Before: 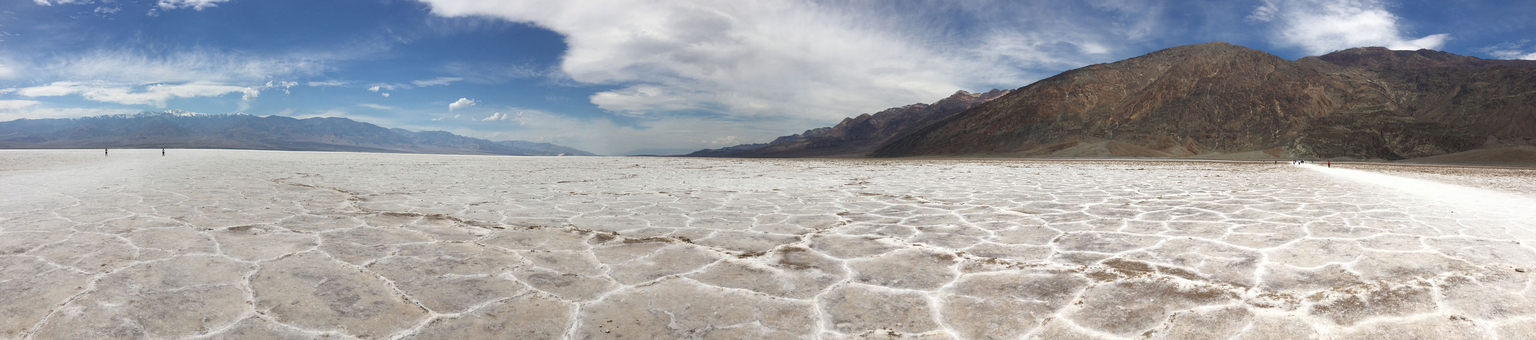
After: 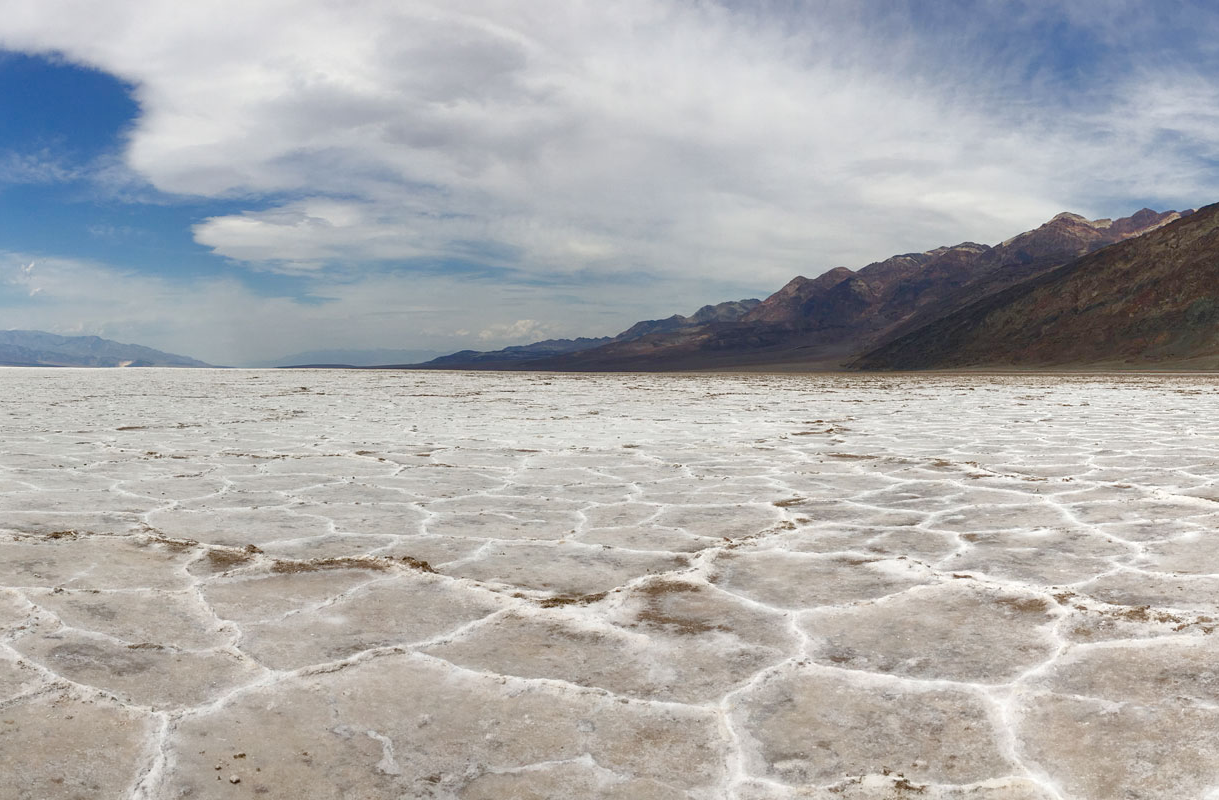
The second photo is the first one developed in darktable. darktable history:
crop: left 33.068%, right 33.161%
color balance rgb: linear chroma grading › global chroma 9.207%, perceptual saturation grading › global saturation 20%, perceptual saturation grading › highlights -49.52%, perceptual saturation grading › shadows 26.148%, global vibrance 14.187%
